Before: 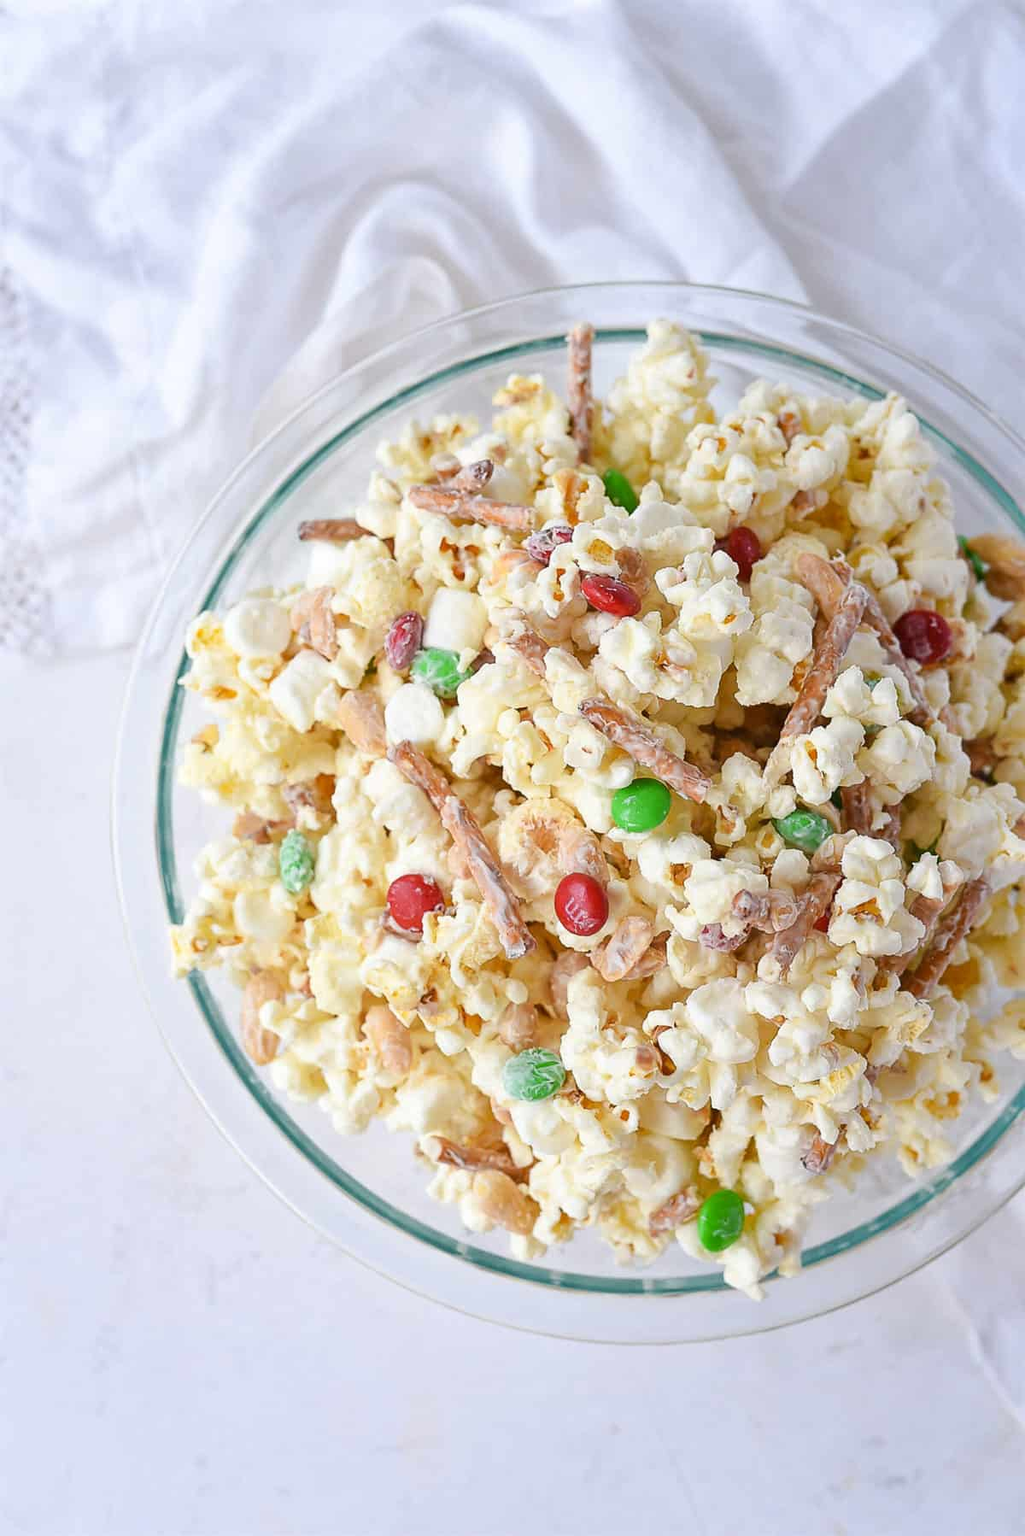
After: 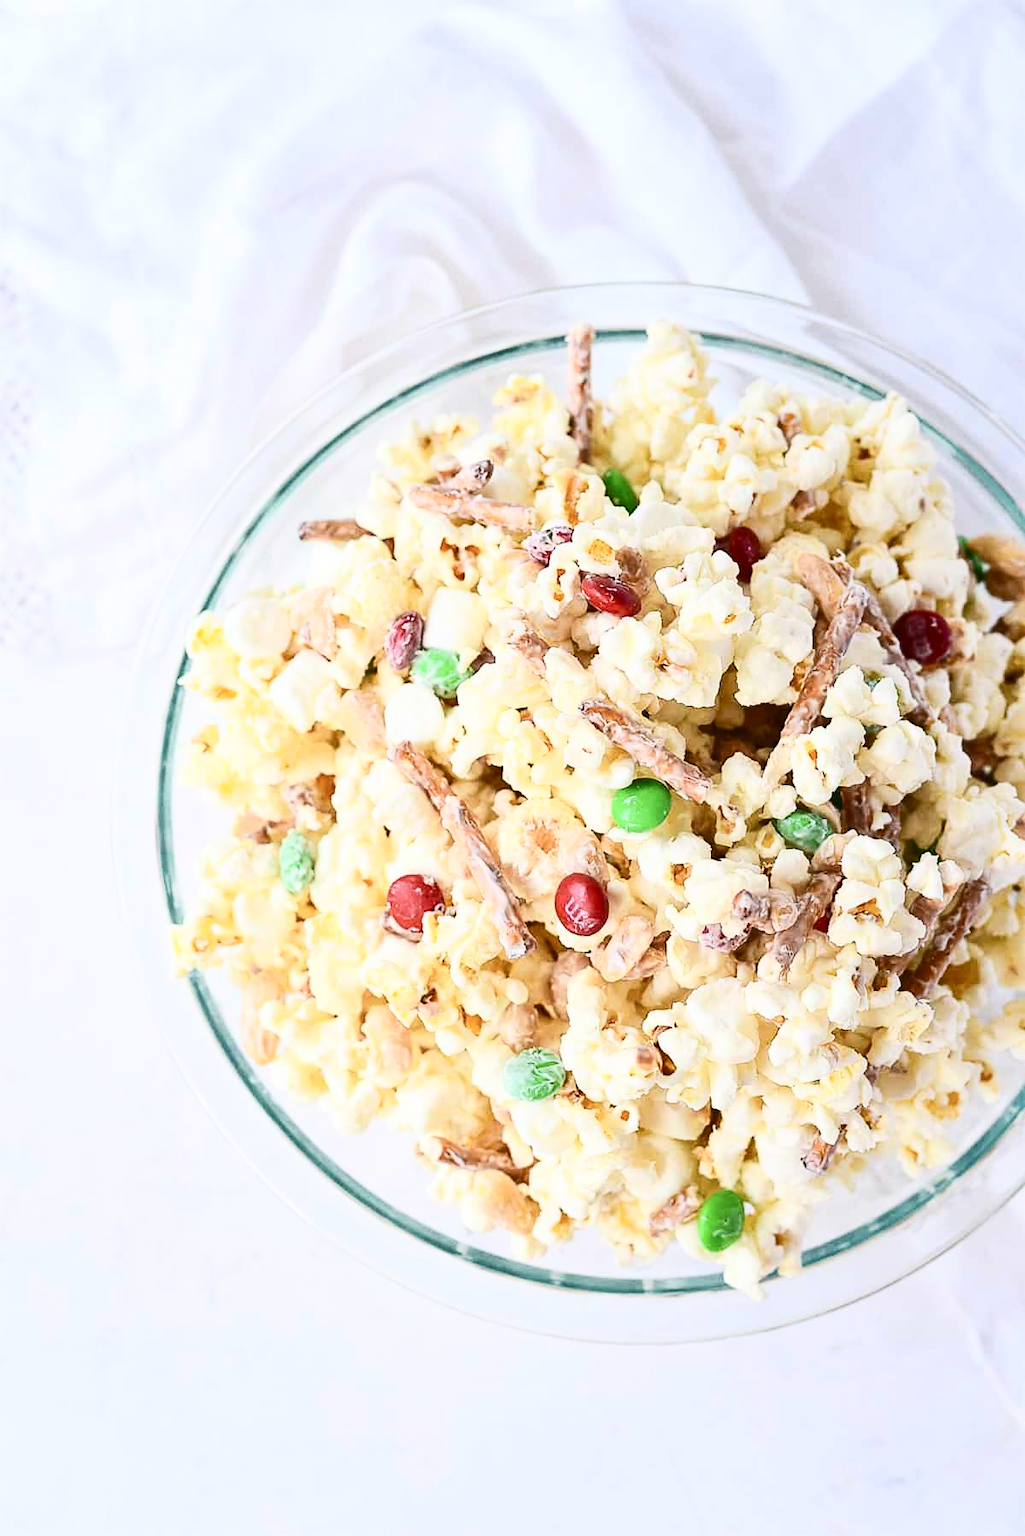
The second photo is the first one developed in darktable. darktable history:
contrast brightness saturation: contrast 0.395, brightness 0.114
